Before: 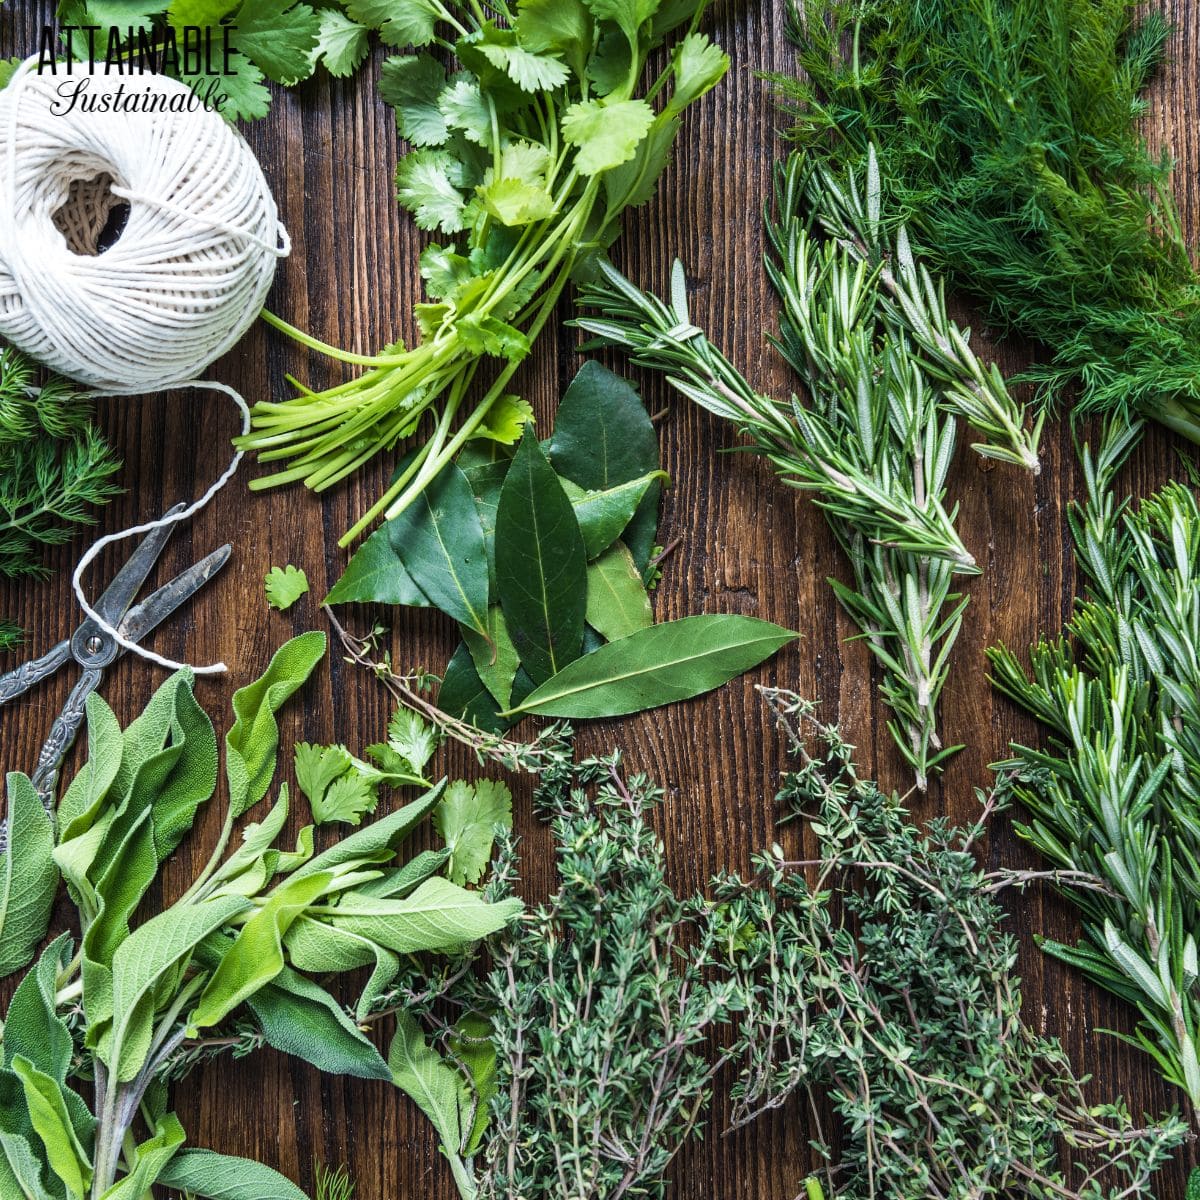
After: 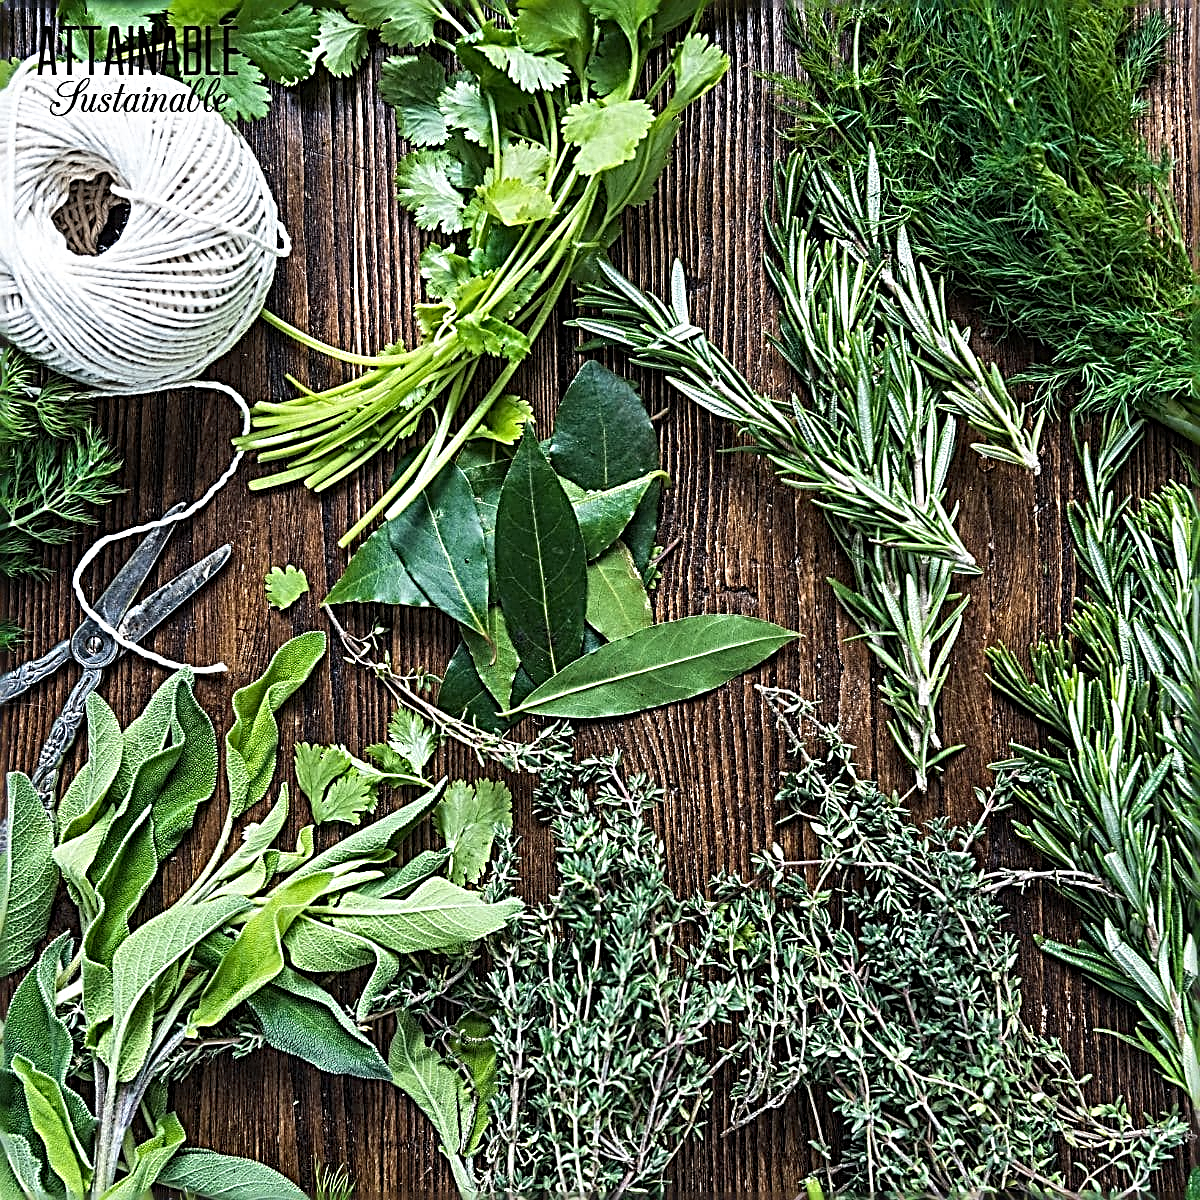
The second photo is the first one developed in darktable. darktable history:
tone equalizer: on, module defaults
sharpen: radius 3.158, amount 1.731
